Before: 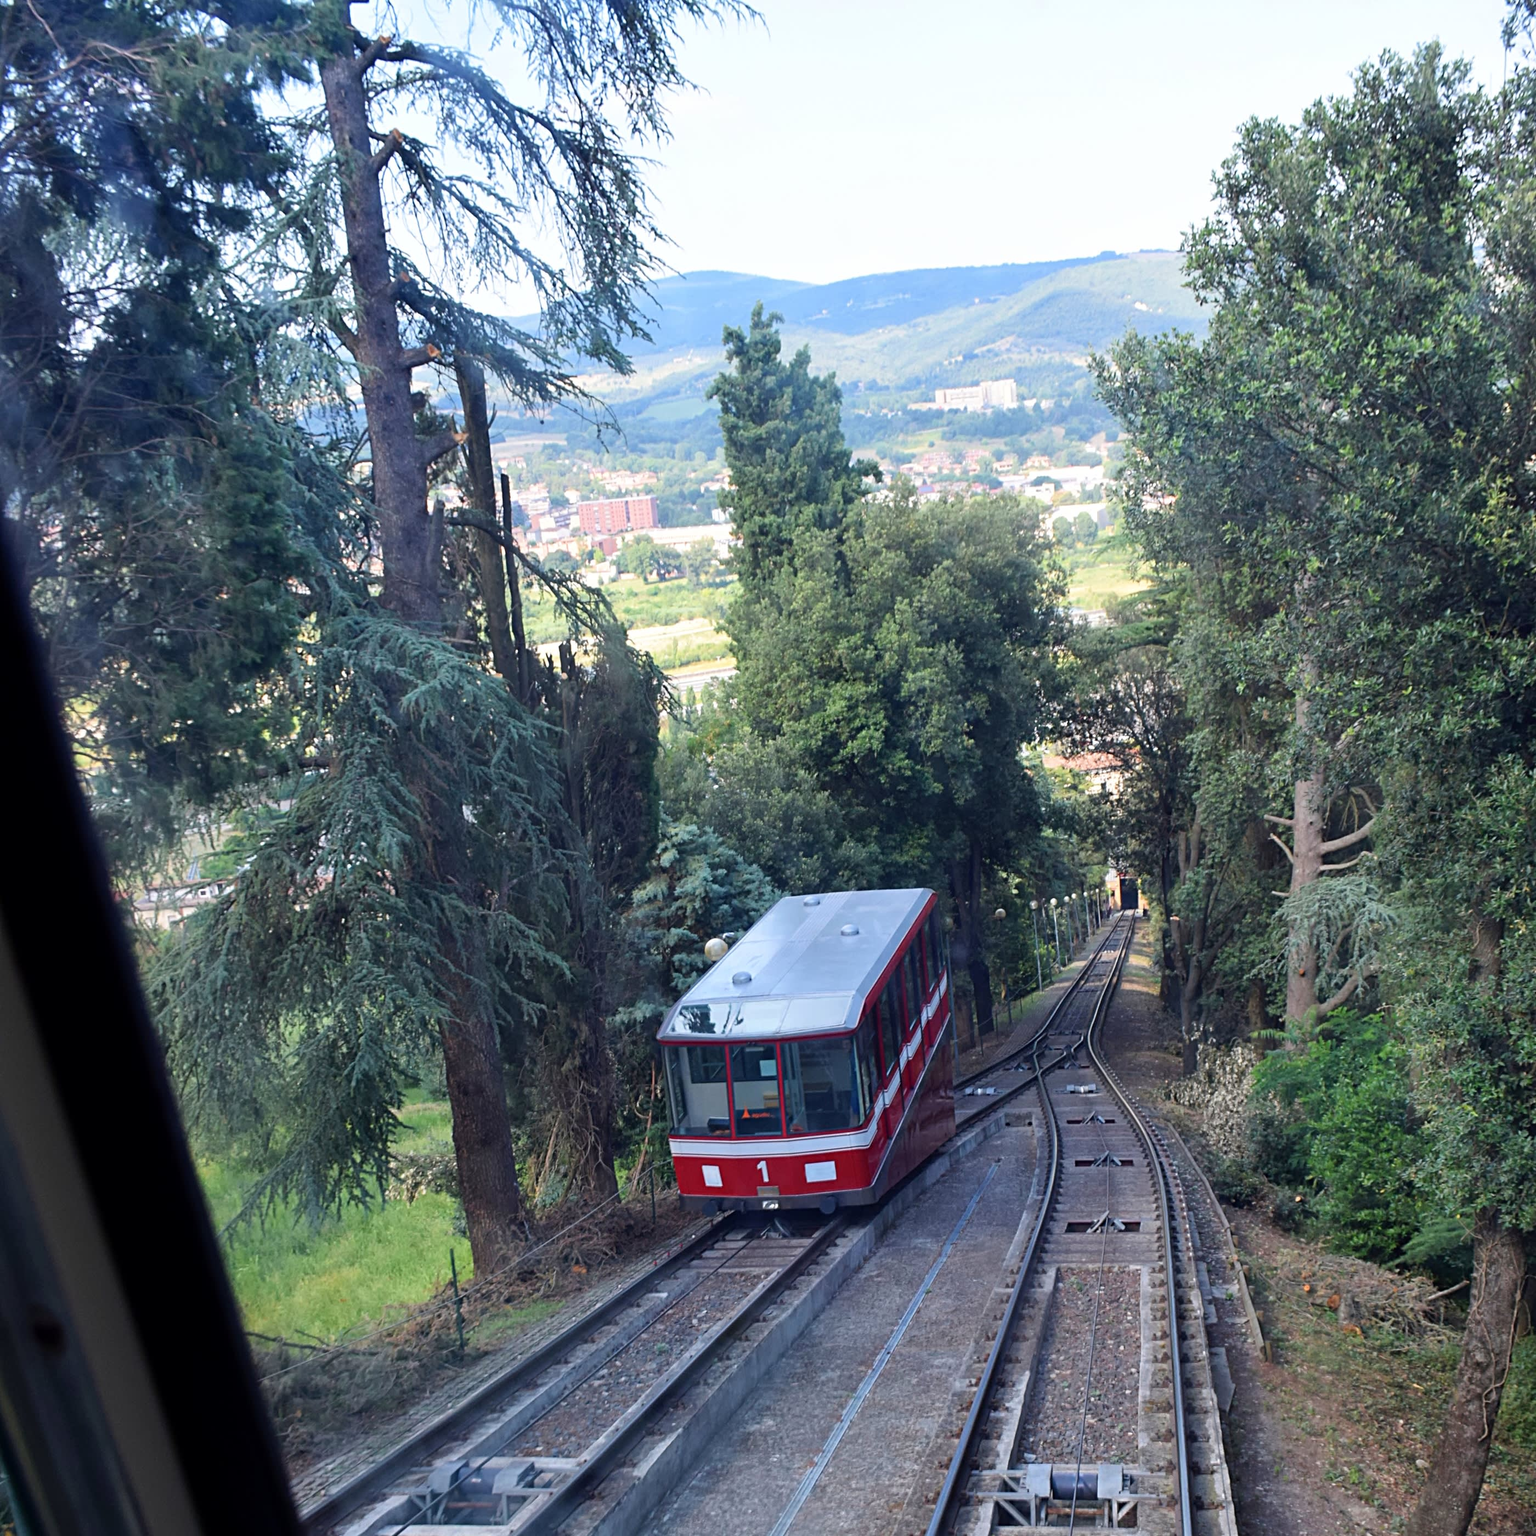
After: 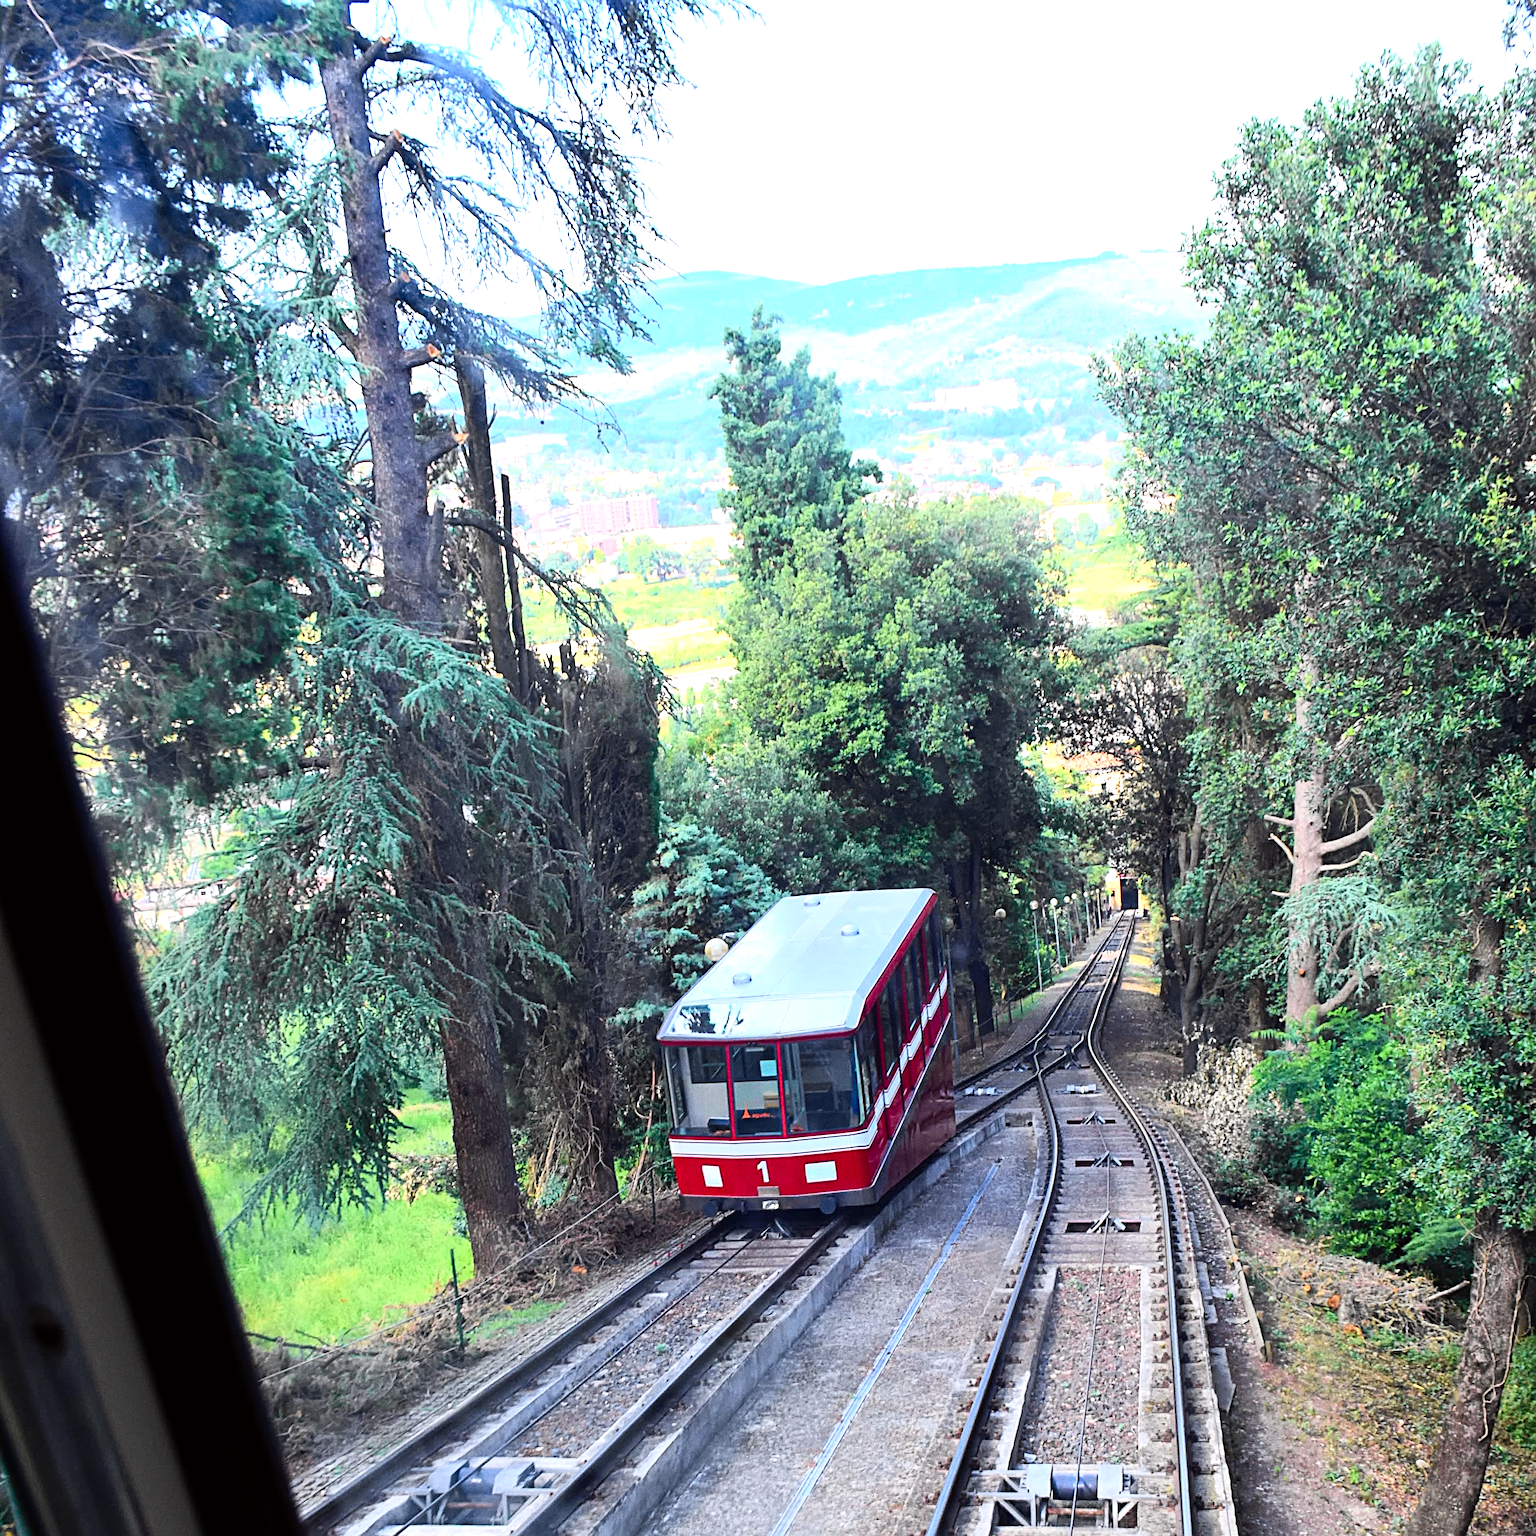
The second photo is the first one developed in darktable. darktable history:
sharpen: on, module defaults
tone curve: curves: ch0 [(0, 0) (0.055, 0.05) (0.258, 0.287) (0.434, 0.526) (0.517, 0.648) (0.745, 0.874) (1, 1)]; ch1 [(0, 0) (0.346, 0.307) (0.418, 0.383) (0.46, 0.439) (0.482, 0.493) (0.502, 0.503) (0.517, 0.514) (0.55, 0.561) (0.588, 0.603) (0.646, 0.688) (1, 1)]; ch2 [(0, 0) (0.346, 0.34) (0.431, 0.45) (0.485, 0.499) (0.5, 0.503) (0.527, 0.525) (0.545, 0.562) (0.679, 0.706) (1, 1)], color space Lab, independent channels, preserve colors none
color balance: contrast 8.5%, output saturation 105%
grain: coarseness 0.09 ISO
exposure: exposure 0.496 EV, compensate highlight preservation false
white balance: emerald 1
